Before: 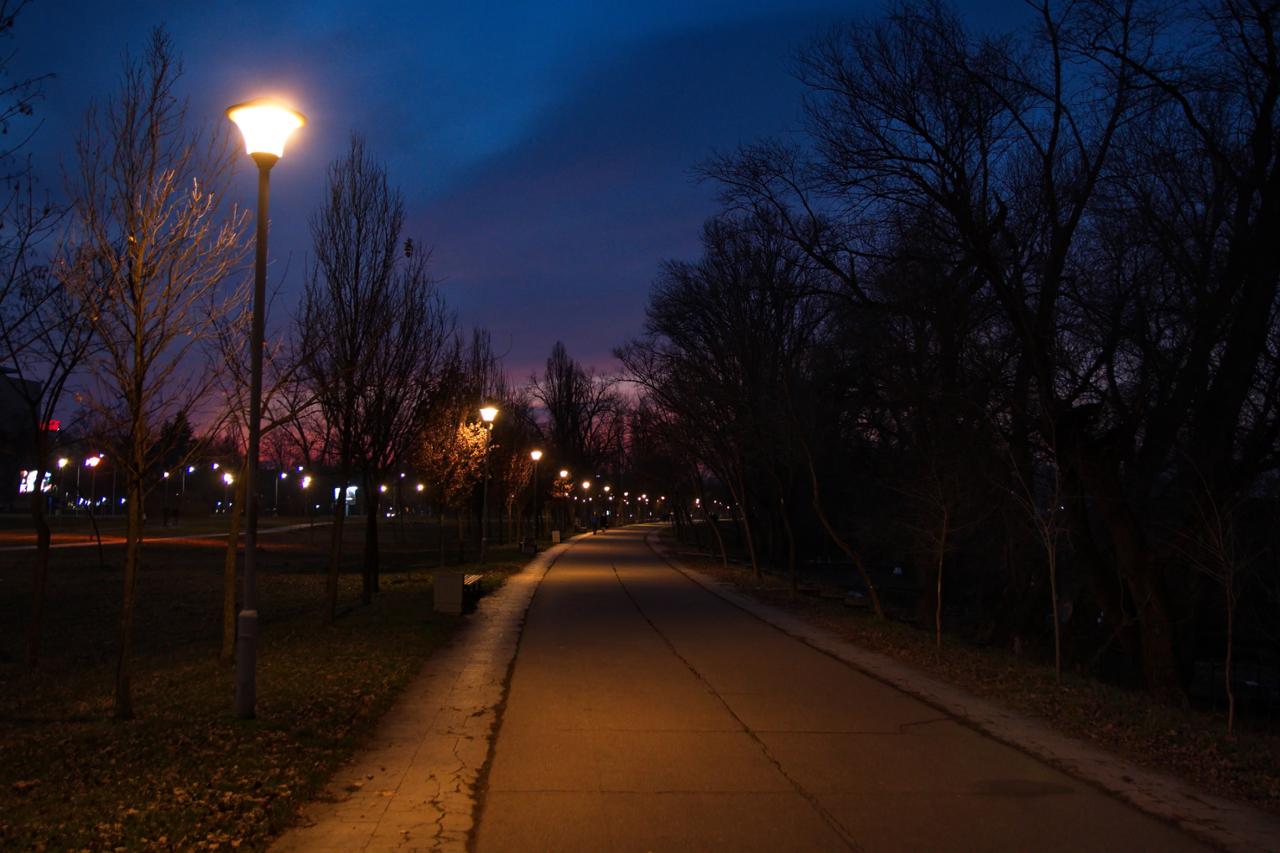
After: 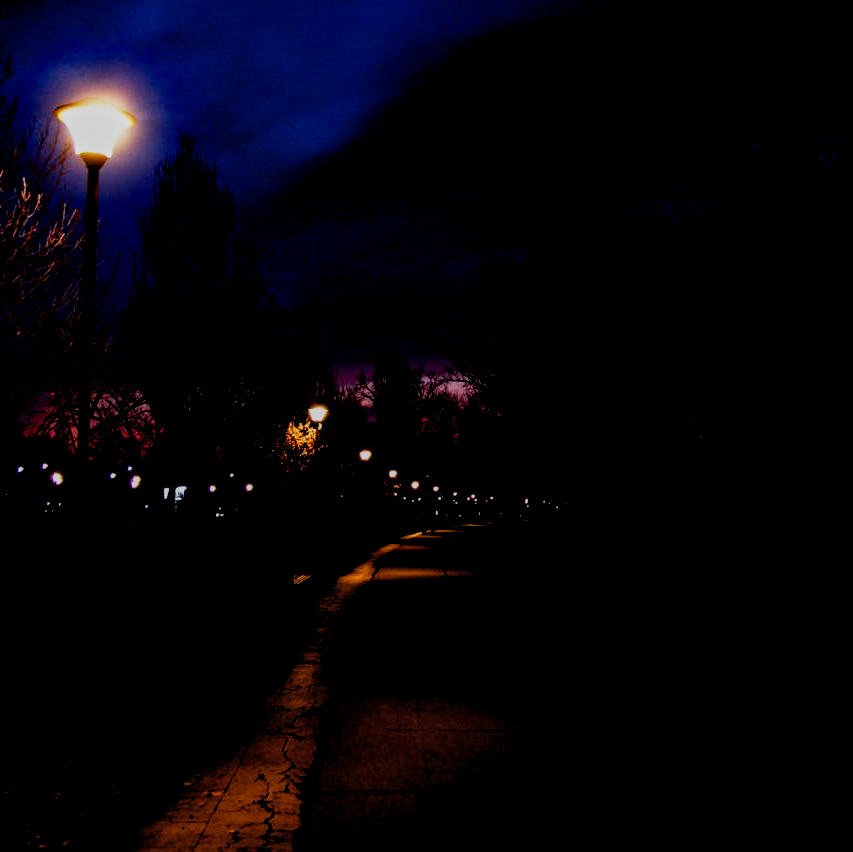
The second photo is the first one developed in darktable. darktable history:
sigmoid: contrast 1.69, skew -0.23, preserve hue 0%, red attenuation 0.1, red rotation 0.035, green attenuation 0.1, green rotation -0.017, blue attenuation 0.15, blue rotation -0.052, base primaries Rec2020
crop and rotate: left 13.409%, right 19.924%
local contrast: on, module defaults
exposure: black level correction 0.056, exposure -0.039 EV, compensate highlight preservation false
